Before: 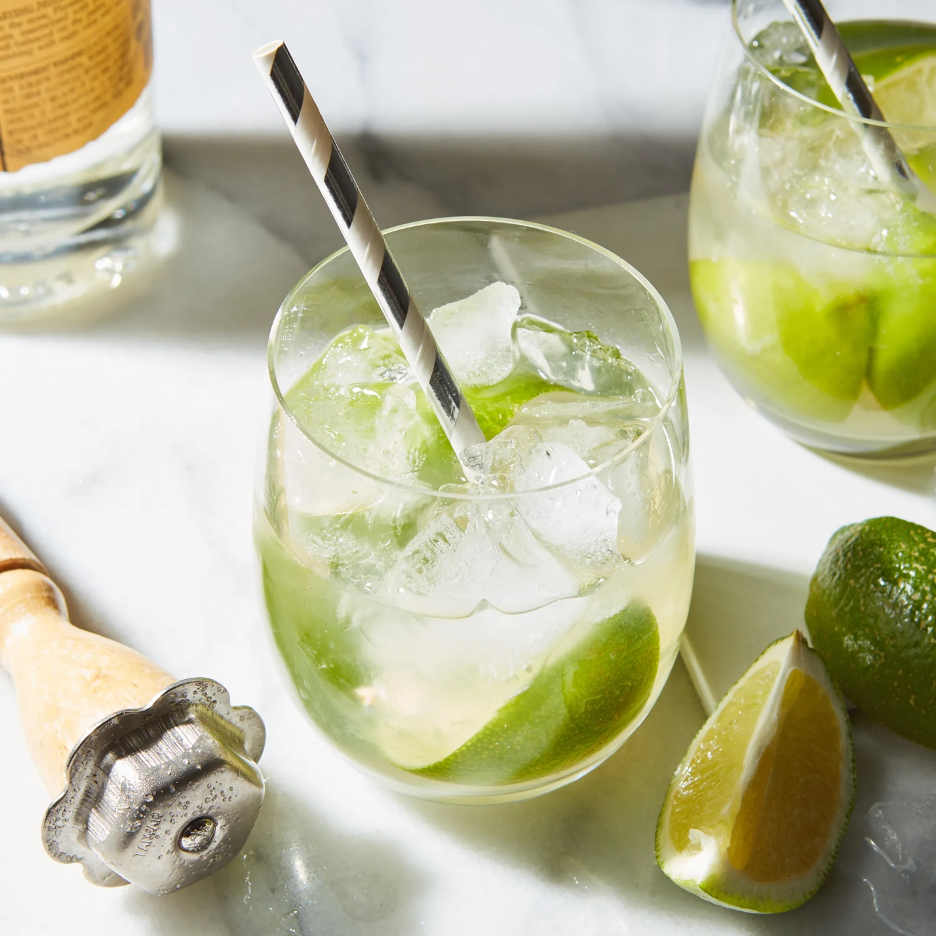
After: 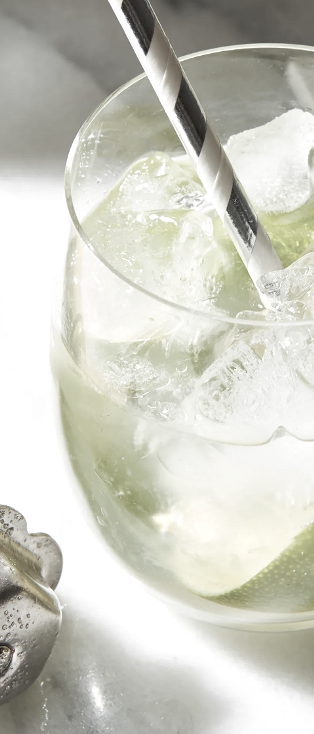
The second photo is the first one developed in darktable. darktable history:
color zones: curves: ch1 [(0, 0.831) (0.08, 0.771) (0.157, 0.268) (0.241, 0.207) (0.562, -0.005) (0.714, -0.013) (0.876, 0.01) (1, 0.831)]
exposure: exposure 0.2 EV, compensate highlight preservation false
crop and rotate: left 21.77%, top 18.528%, right 44.676%, bottom 2.997%
